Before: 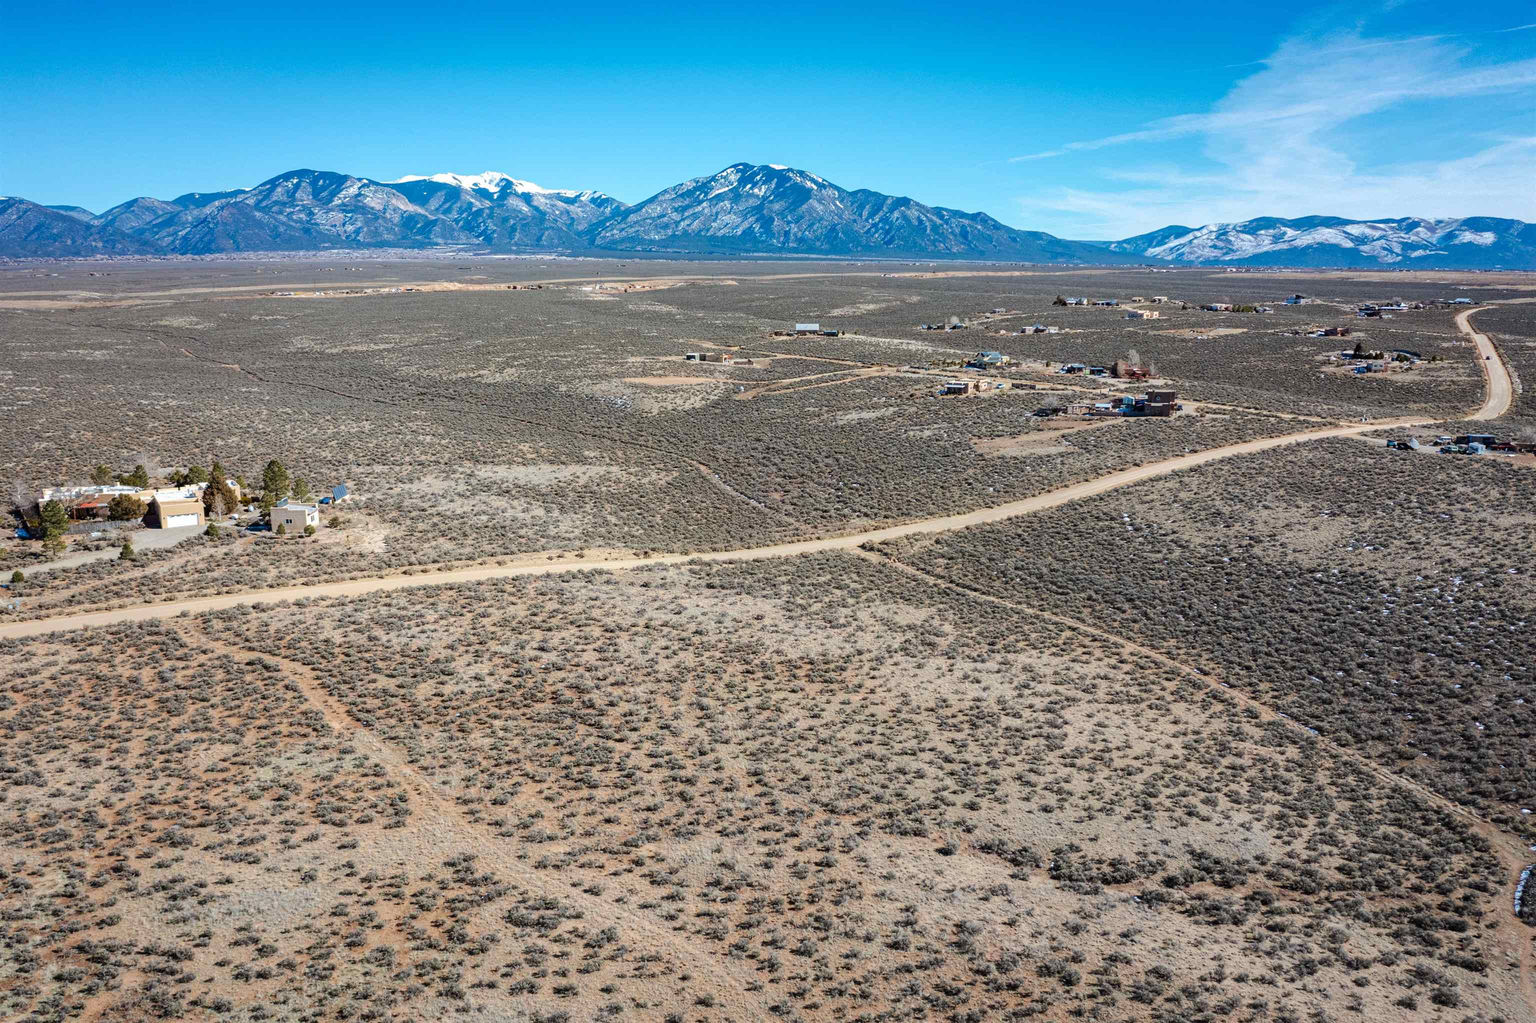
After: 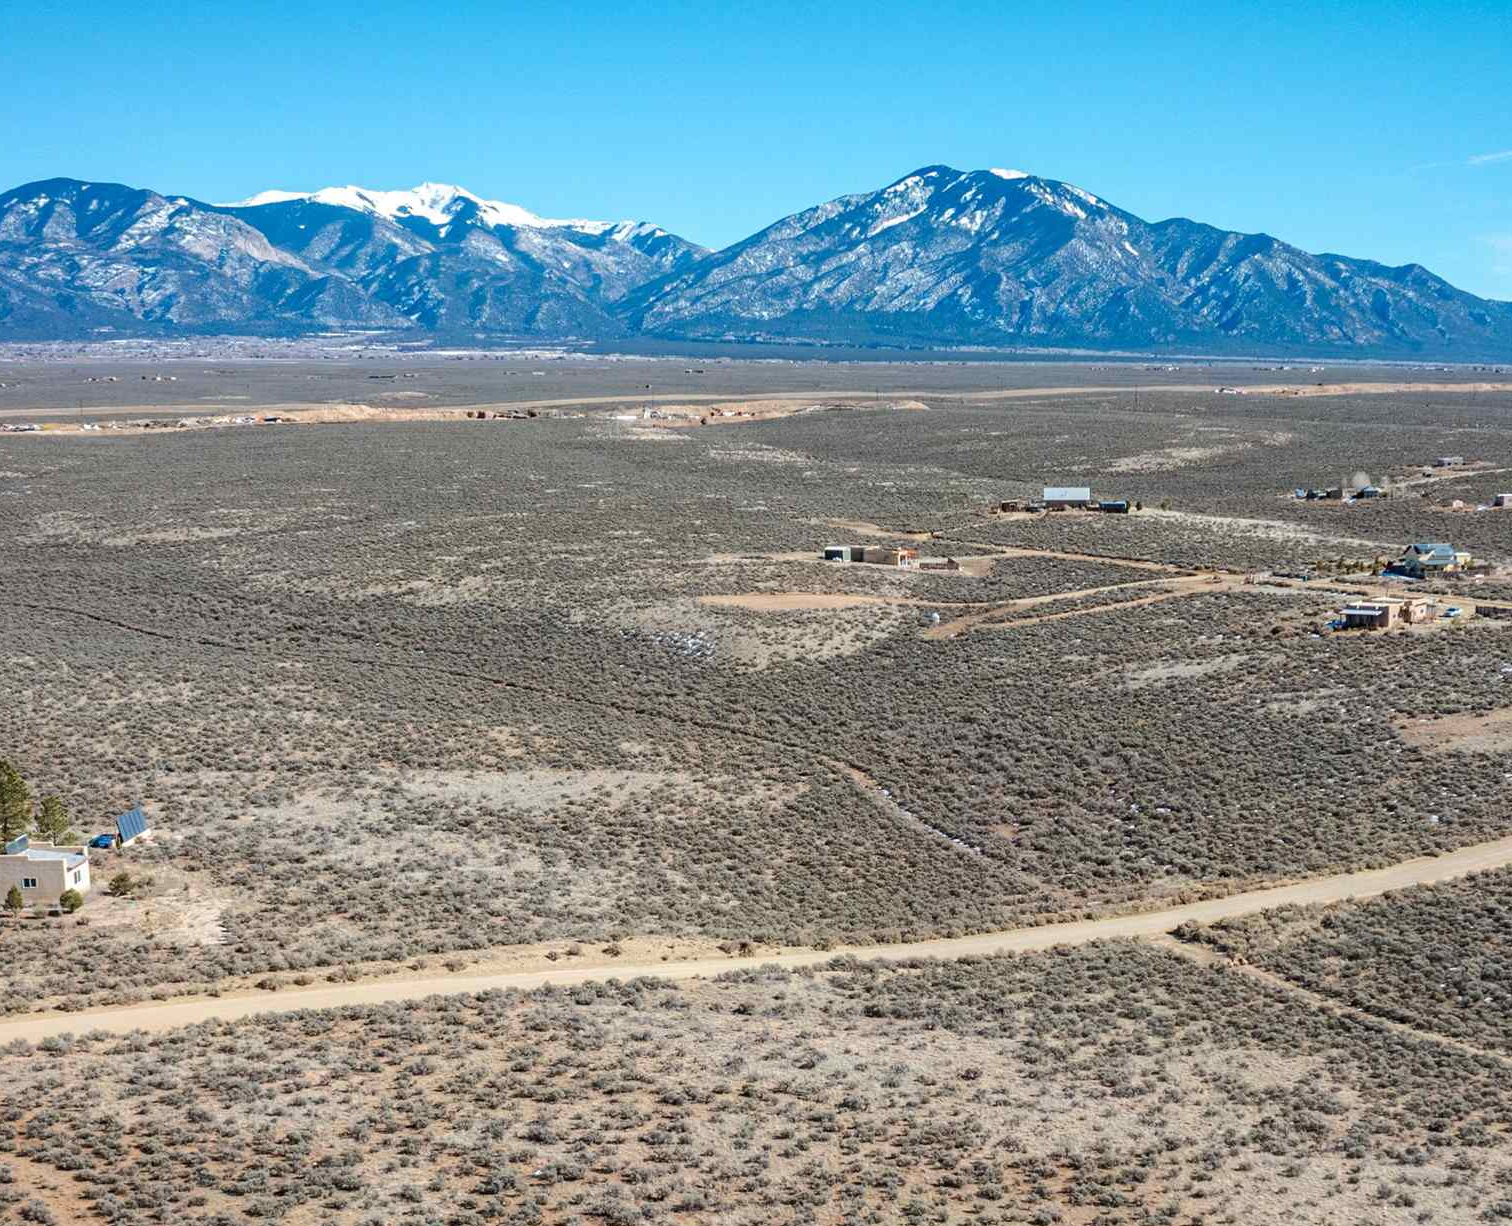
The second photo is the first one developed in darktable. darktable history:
crop: left 17.855%, top 7.837%, right 32.901%, bottom 32.201%
